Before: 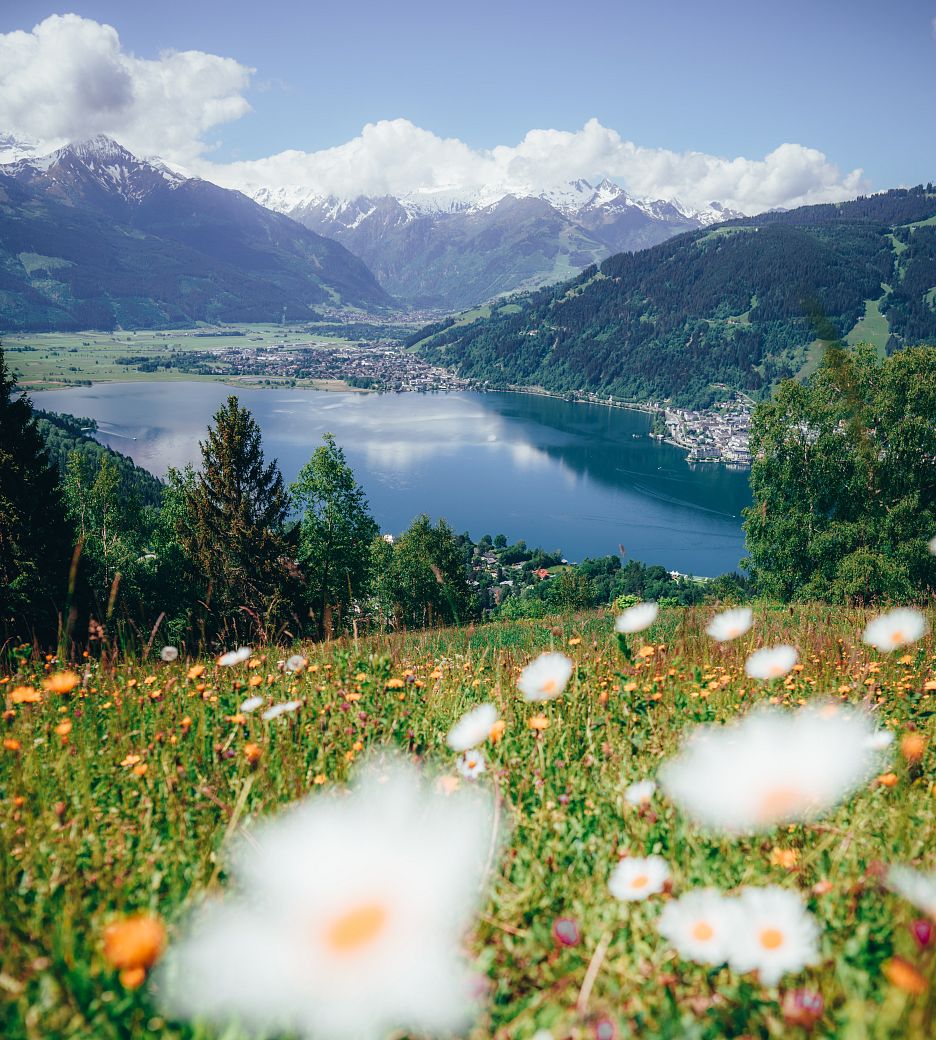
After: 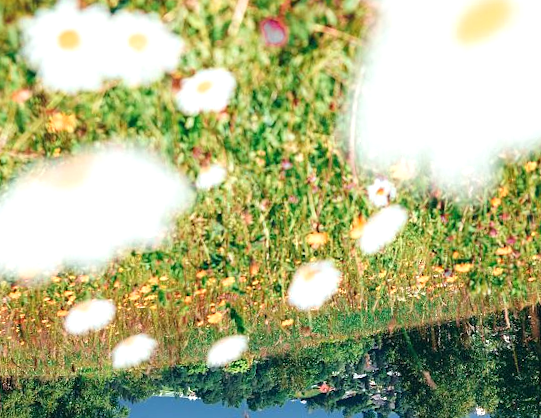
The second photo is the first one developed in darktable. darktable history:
orientation "rotate by 180 degrees": orientation rotate 180°
rotate and perspective: rotation -4.25°, automatic cropping off
exposure: exposure 0.507 EV
crop: left 10.121%, top 10.631%, right 36.218%, bottom 51.526%
